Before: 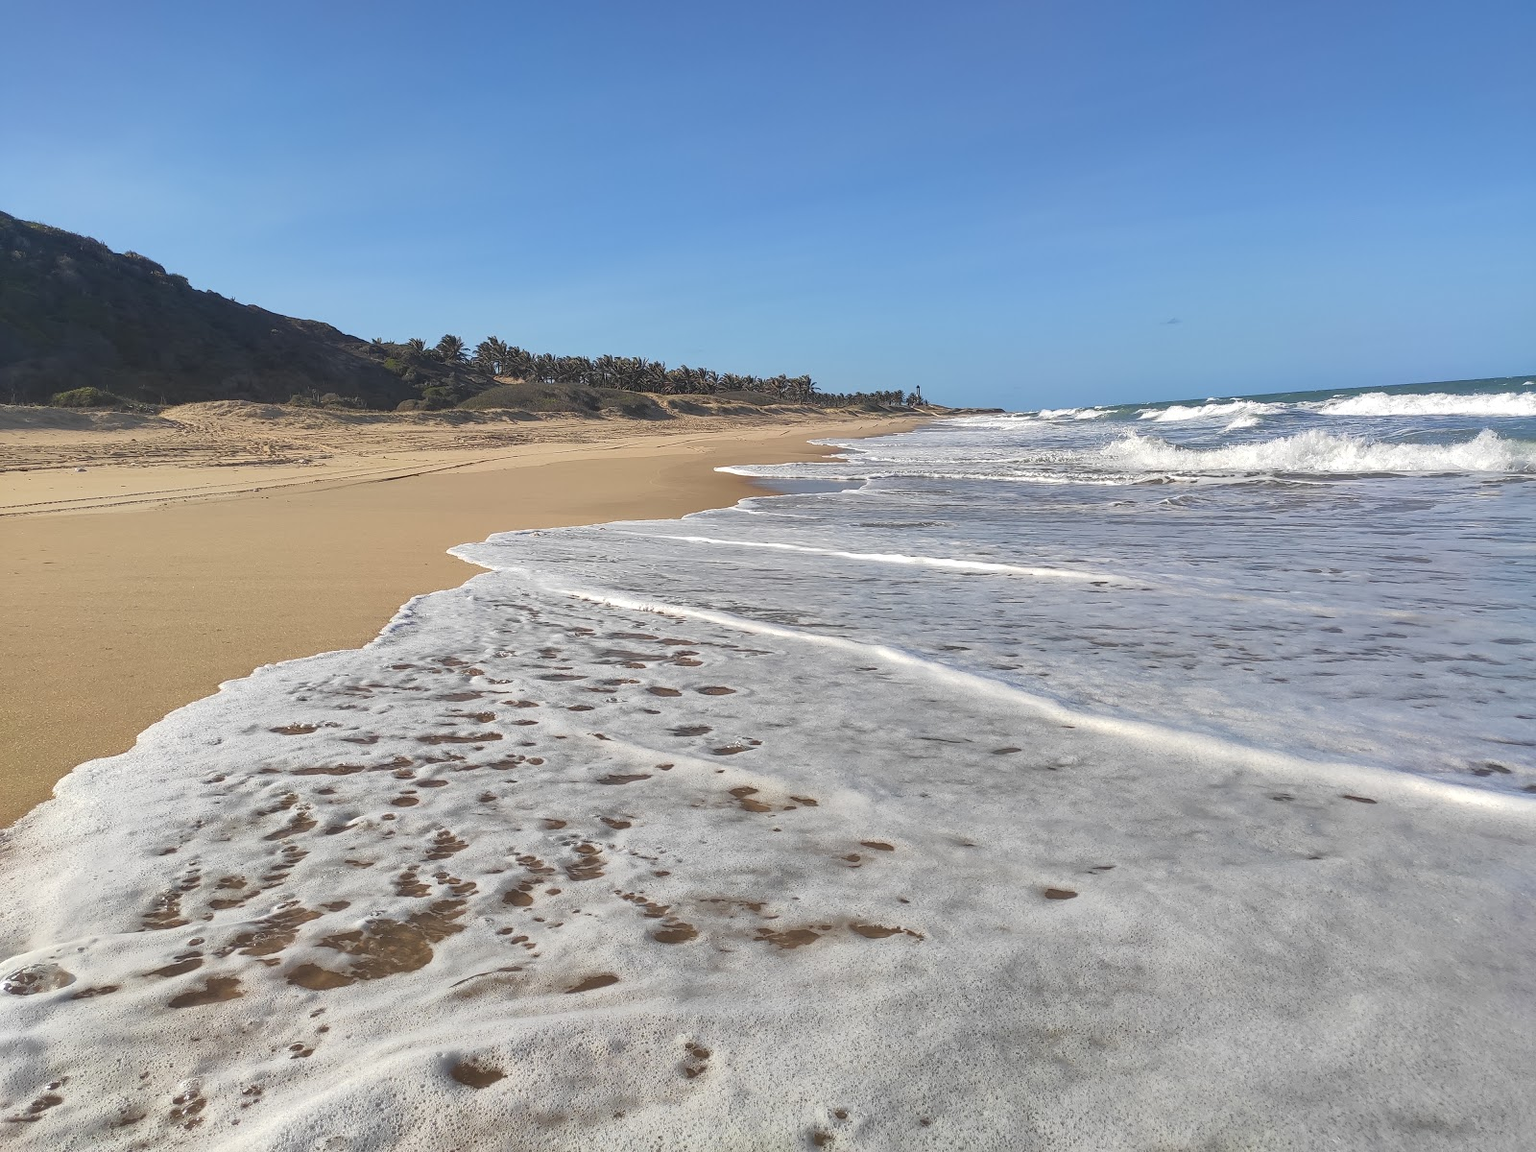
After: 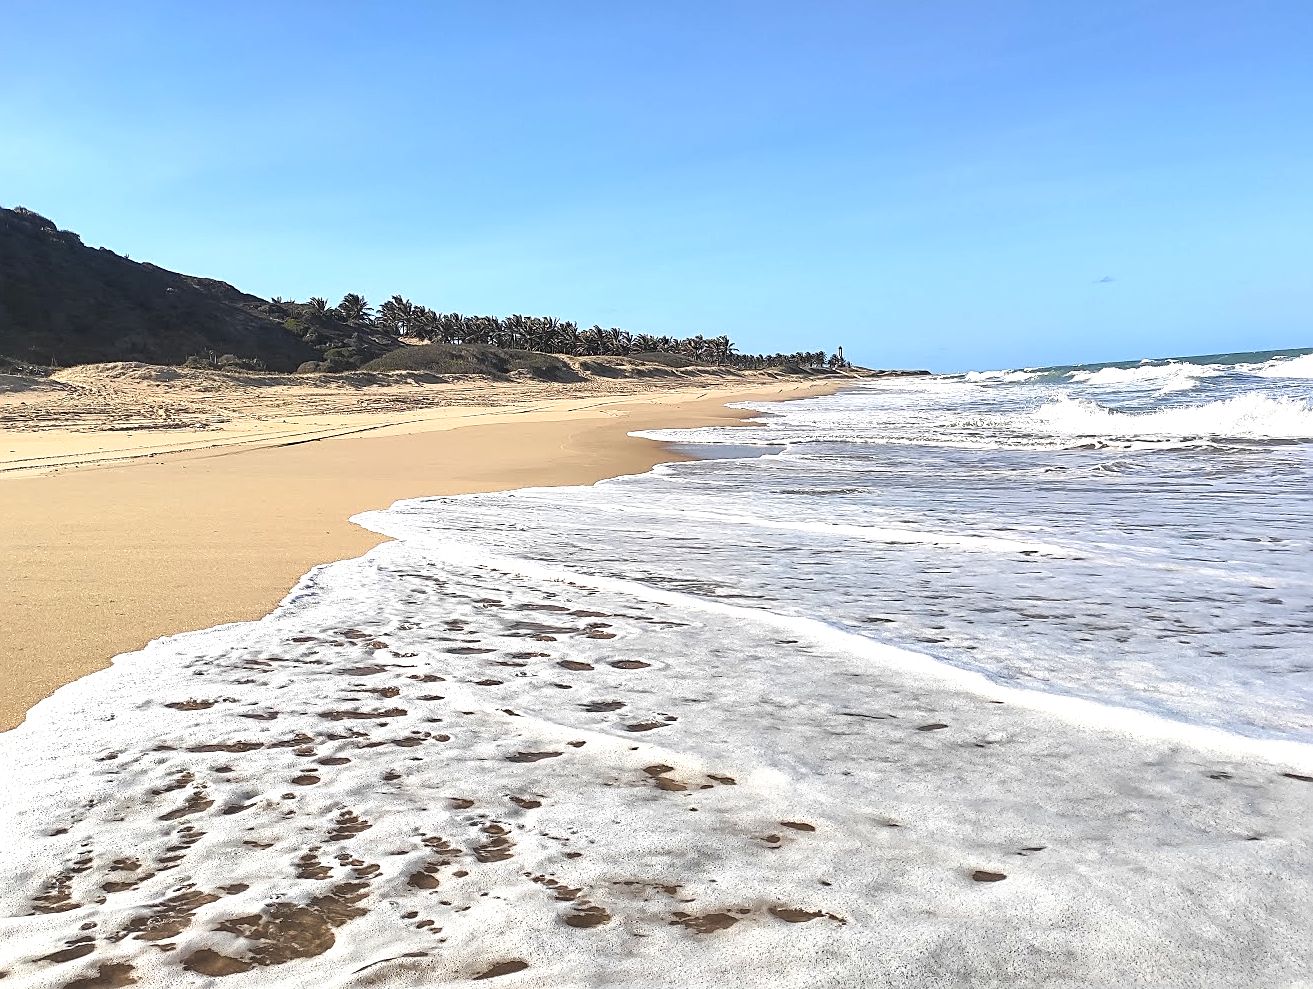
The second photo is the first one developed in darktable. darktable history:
crop and rotate: left 7.322%, top 4.613%, right 10.587%, bottom 12.937%
exposure: exposure 0.201 EV, compensate exposure bias true, compensate highlight preservation false
tone equalizer: -8 EV -0.726 EV, -7 EV -0.681 EV, -6 EV -0.567 EV, -5 EV -0.374 EV, -3 EV 0.388 EV, -2 EV 0.6 EV, -1 EV 0.676 EV, +0 EV 0.735 EV, edges refinement/feathering 500, mask exposure compensation -1.57 EV, preserve details no
sharpen: on, module defaults
